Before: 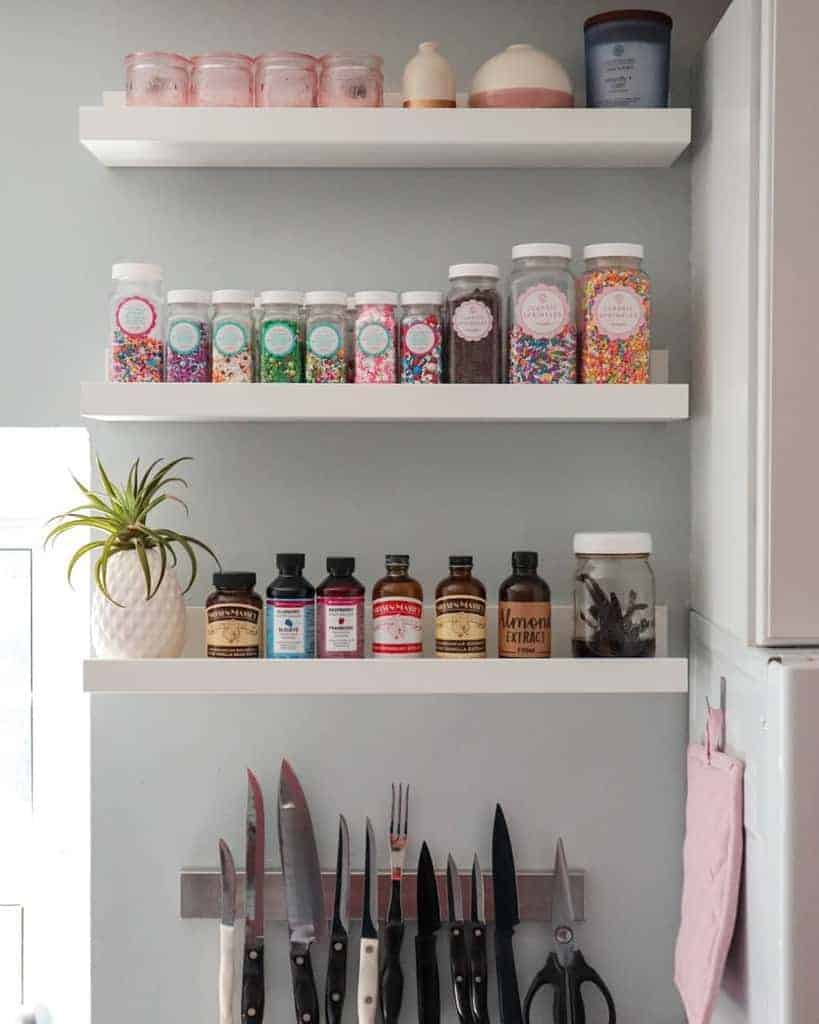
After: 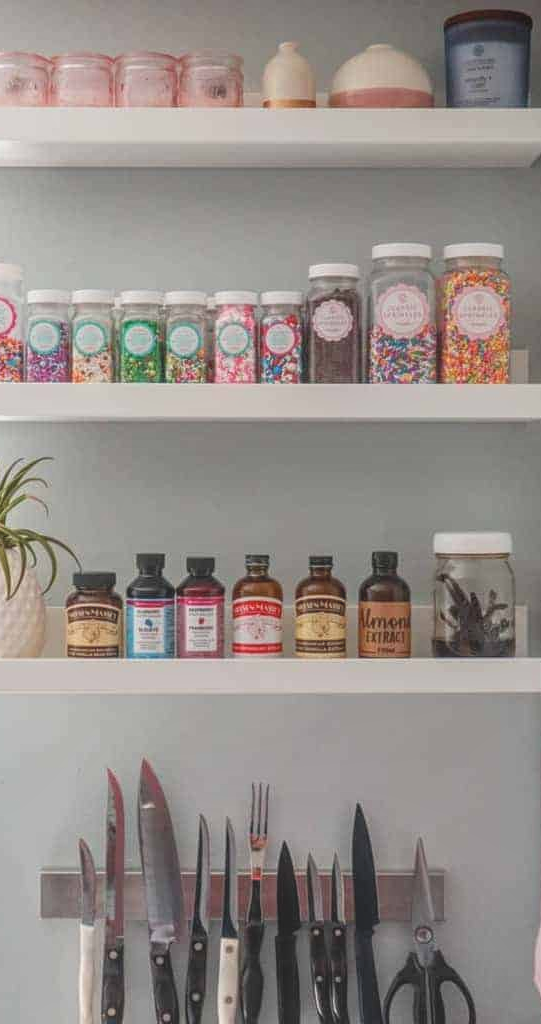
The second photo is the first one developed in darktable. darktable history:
crop: left 17.113%, right 16.814%
local contrast: highlights 72%, shadows 17%, midtone range 0.194
exposure: black level correction 0, compensate exposure bias true, compensate highlight preservation false
